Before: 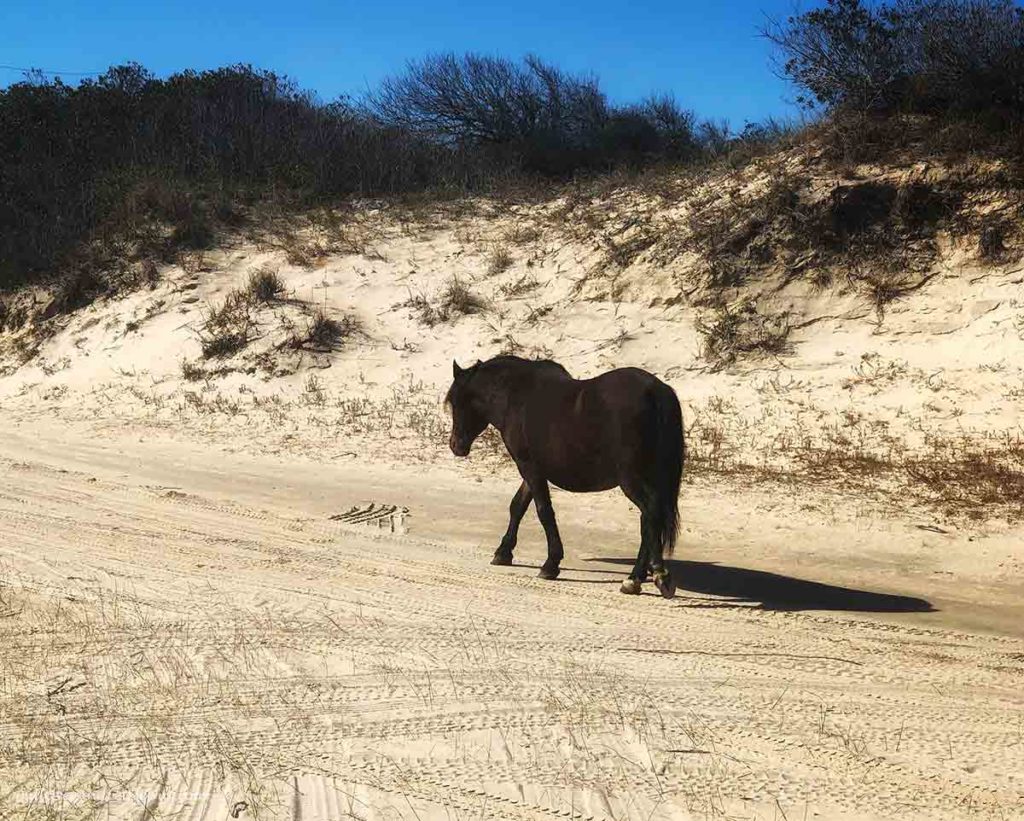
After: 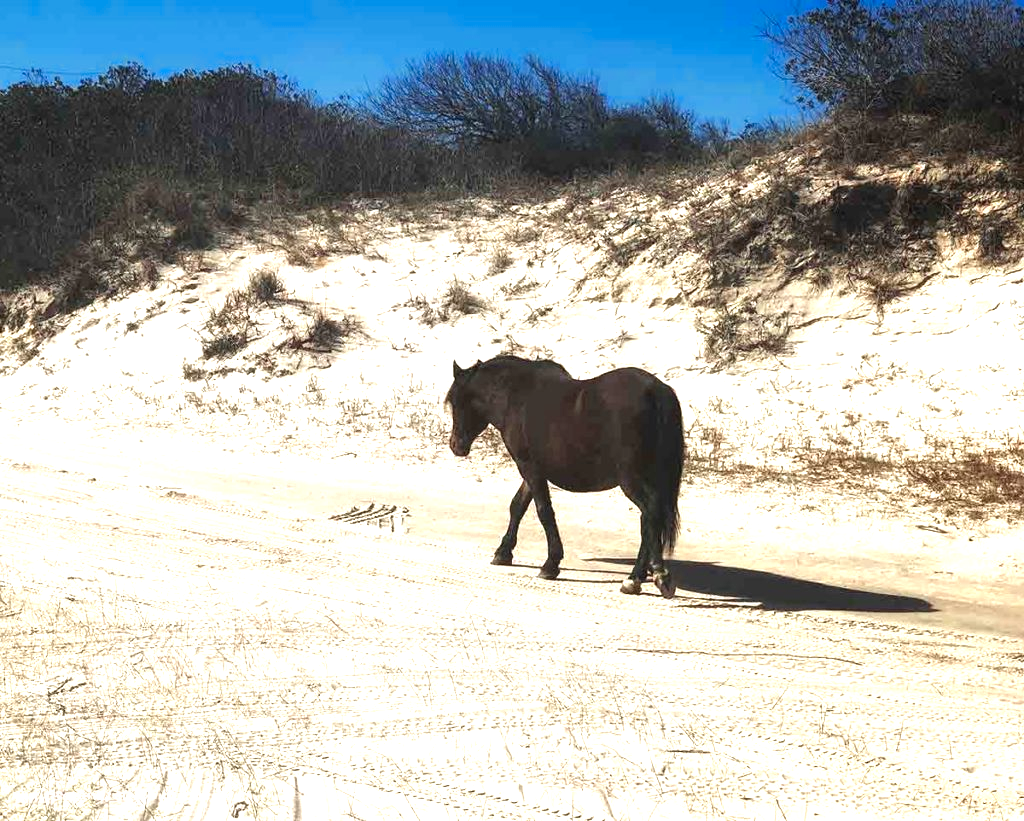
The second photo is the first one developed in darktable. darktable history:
color zones: curves: ch0 [(0, 0.5) (0.125, 0.4) (0.25, 0.5) (0.375, 0.4) (0.5, 0.4) (0.625, 0.35) (0.75, 0.35) (0.875, 0.5)]; ch1 [(0, 0.35) (0.125, 0.45) (0.25, 0.35) (0.375, 0.35) (0.5, 0.35) (0.625, 0.35) (0.75, 0.45) (0.875, 0.35)]; ch2 [(0, 0.6) (0.125, 0.5) (0.25, 0.5) (0.375, 0.6) (0.5, 0.6) (0.625, 0.5) (0.75, 0.5) (0.875, 0.5)]
exposure: black level correction 0, exposure 1.102 EV, compensate highlight preservation false
